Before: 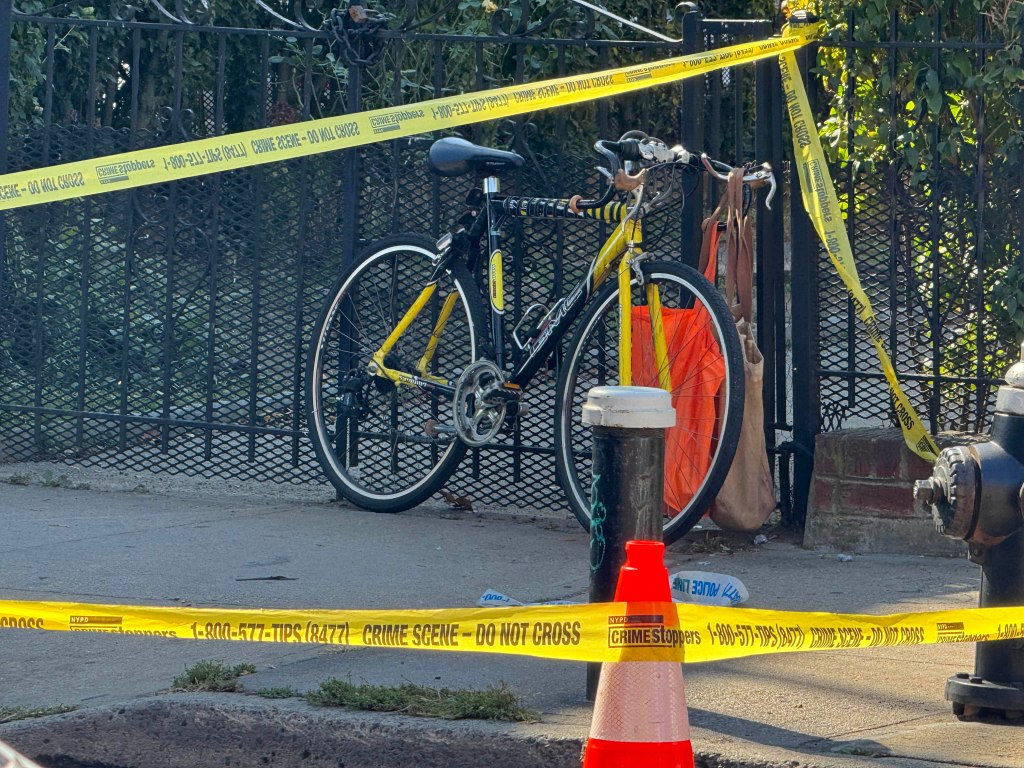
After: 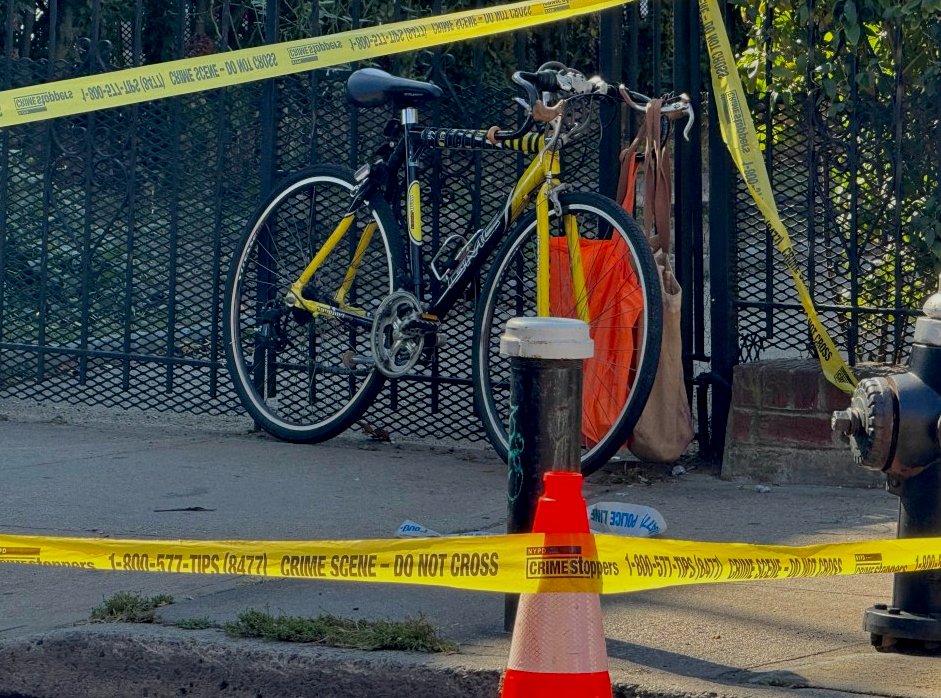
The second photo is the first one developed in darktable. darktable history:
tone equalizer: on, module defaults
crop and rotate: left 8.09%, top 9.007%
exposure: black level correction 0.011, exposure -0.483 EV, compensate exposure bias true, compensate highlight preservation false
